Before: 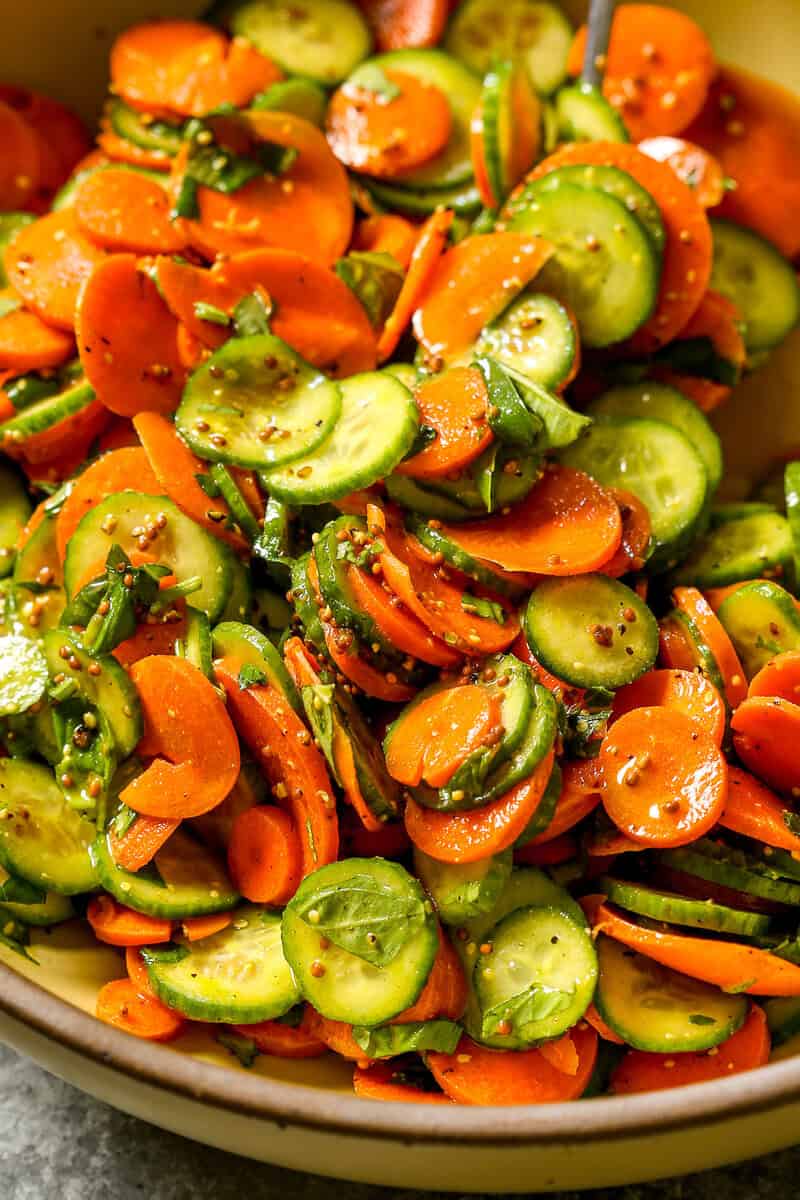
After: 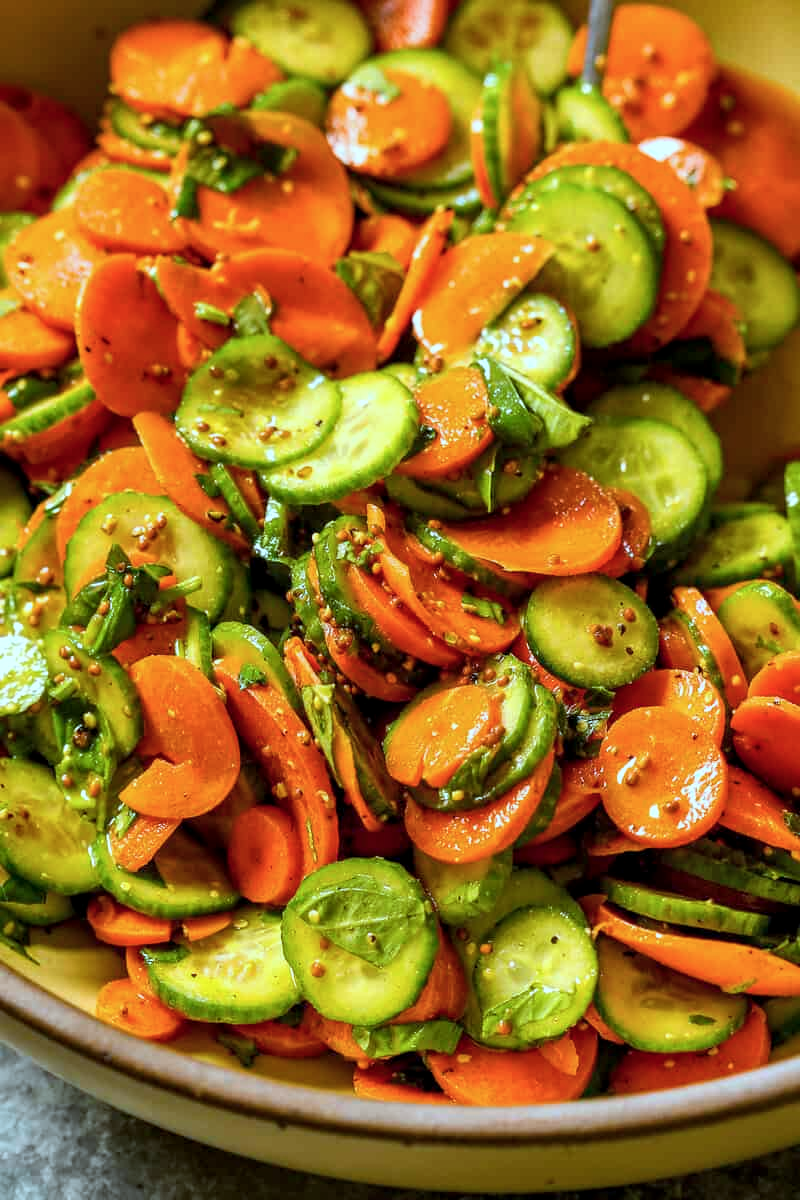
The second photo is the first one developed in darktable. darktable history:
color balance rgb: perceptual saturation grading › global saturation 10%, global vibrance 20%
local contrast: highlights 100%, shadows 100%, detail 120%, midtone range 0.2
color correction: highlights a* -9.73, highlights b* -21.22
